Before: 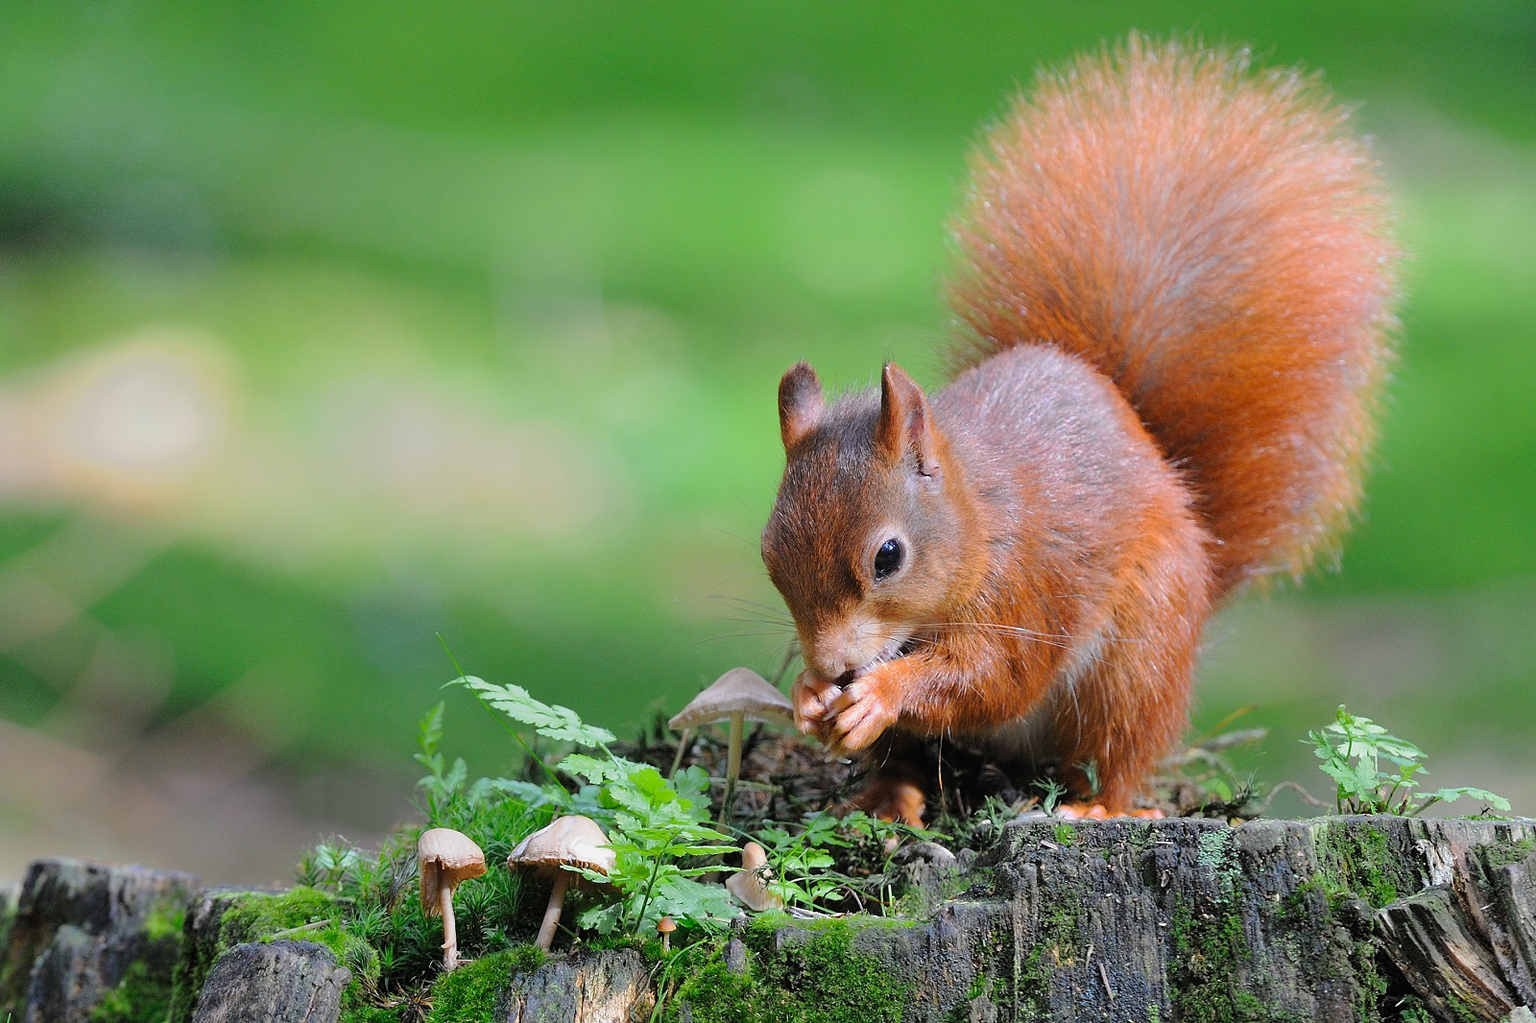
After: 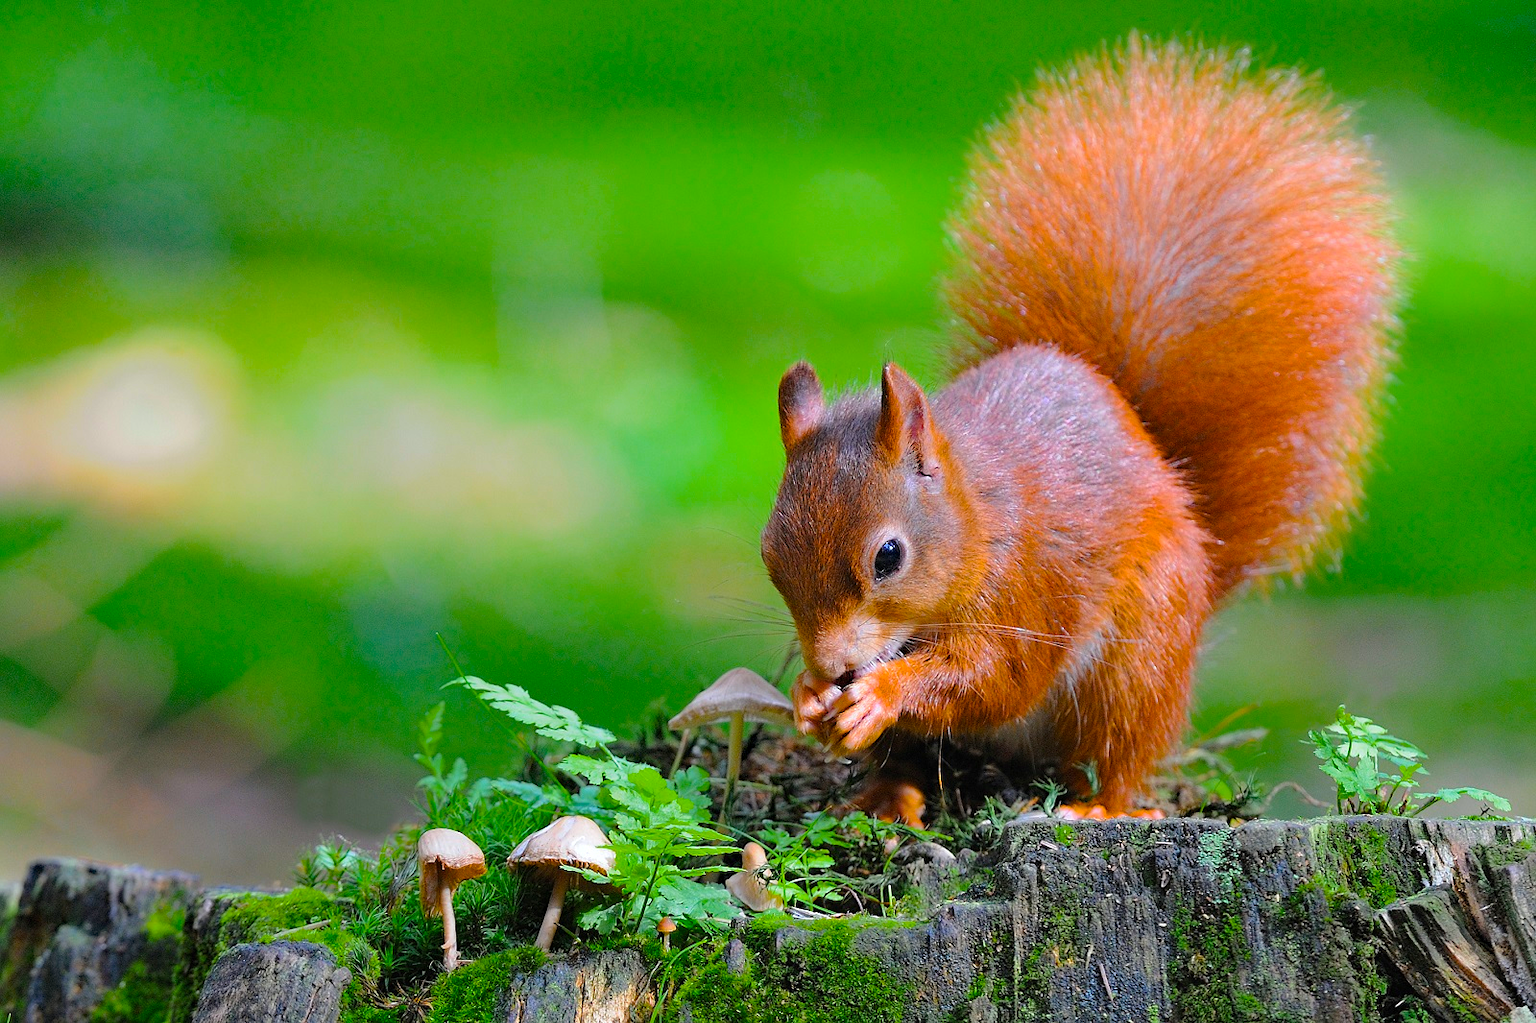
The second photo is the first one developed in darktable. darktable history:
color balance rgb: linear chroma grading › global chroma 15%, perceptual saturation grading › global saturation 30%
haze removal: compatibility mode true, adaptive false
